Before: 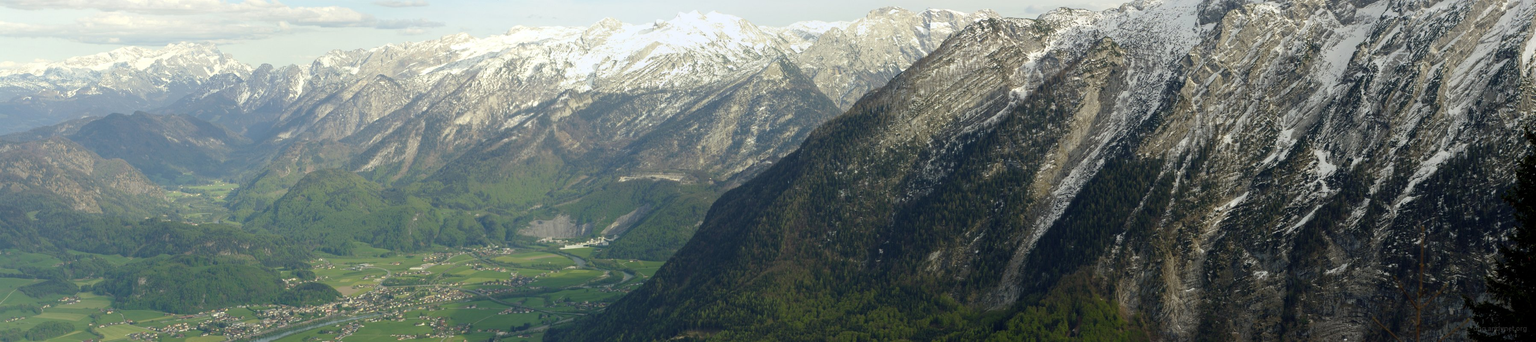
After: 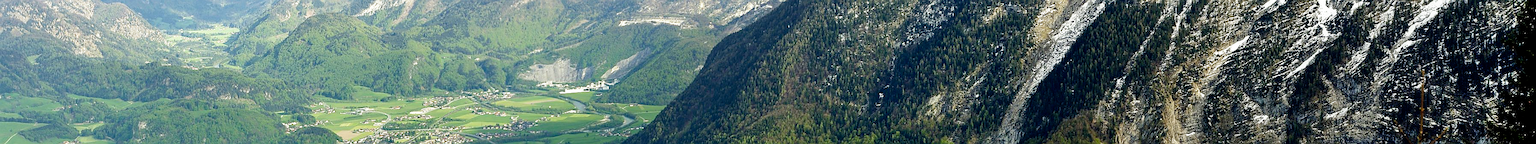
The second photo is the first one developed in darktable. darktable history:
crop: top 45.629%, bottom 12.209%
sharpen: radius 1.372, amount 1.254, threshold 0.661
filmic rgb: black relative exposure -8.67 EV, white relative exposure 2.73 EV, target black luminance 0%, hardness 6.26, latitude 77.11%, contrast 1.326, shadows ↔ highlights balance -0.32%, preserve chrominance no, color science v5 (2021)
exposure: black level correction 0.001, exposure 0.956 EV, compensate highlight preservation false
shadows and highlights: soften with gaussian
